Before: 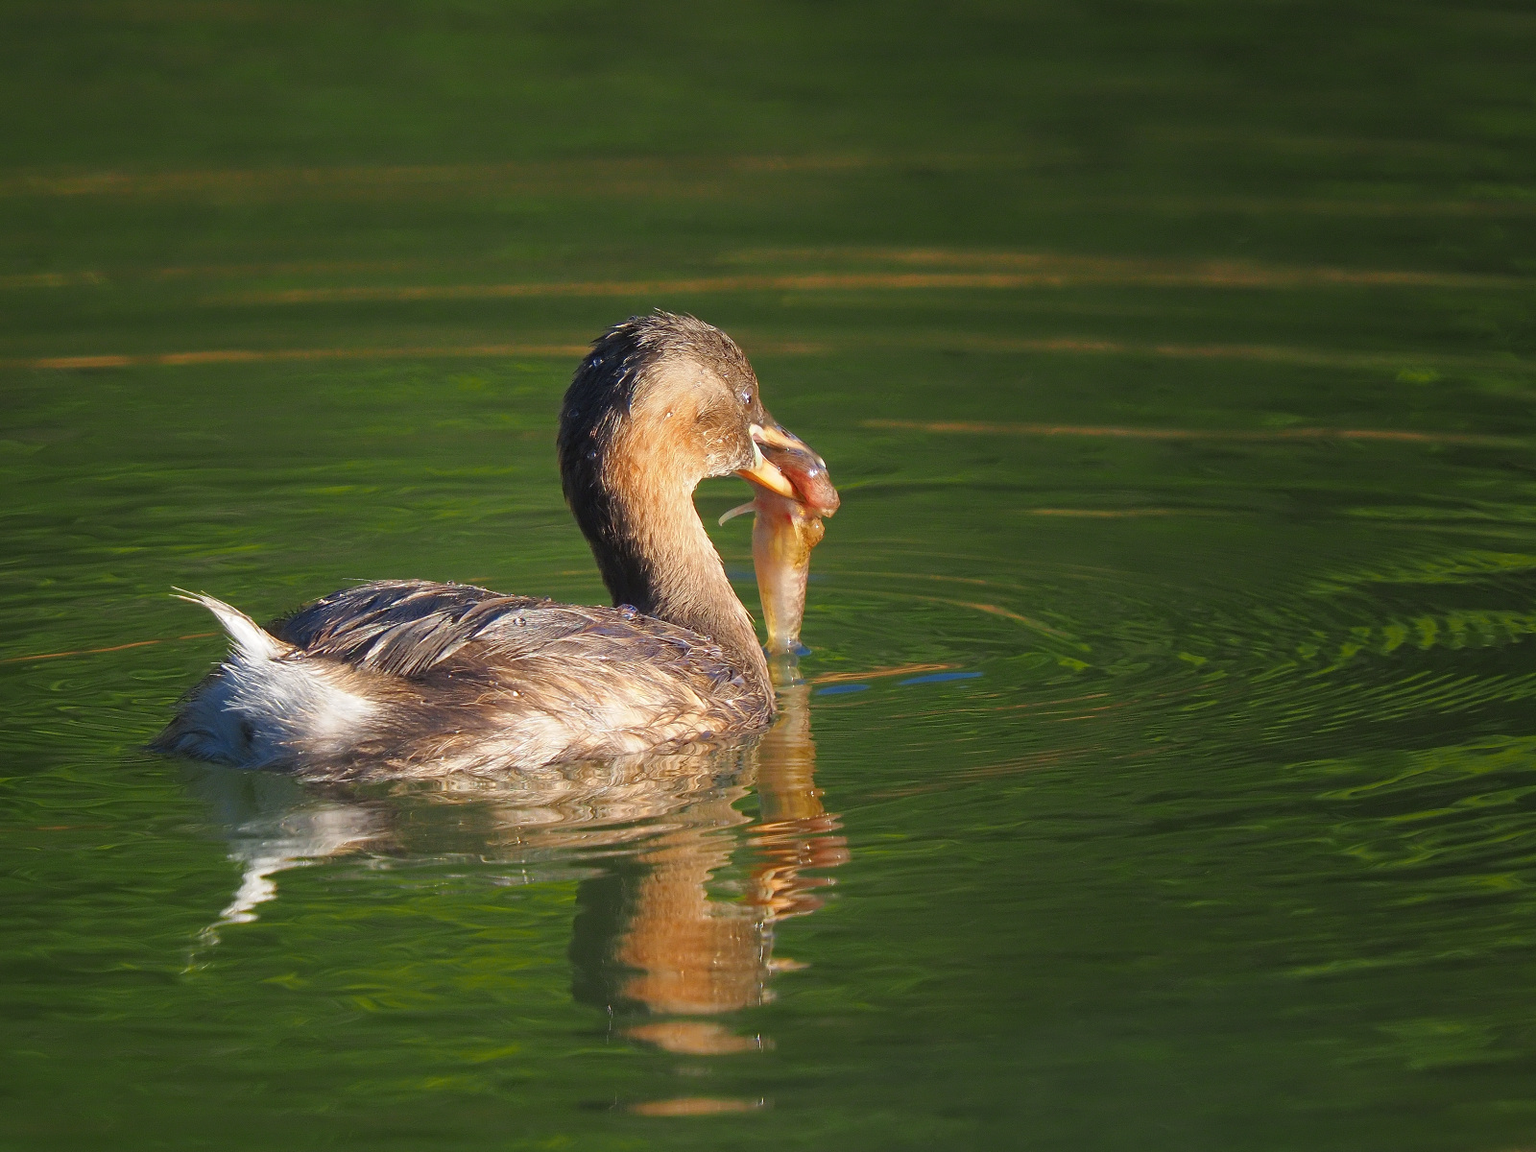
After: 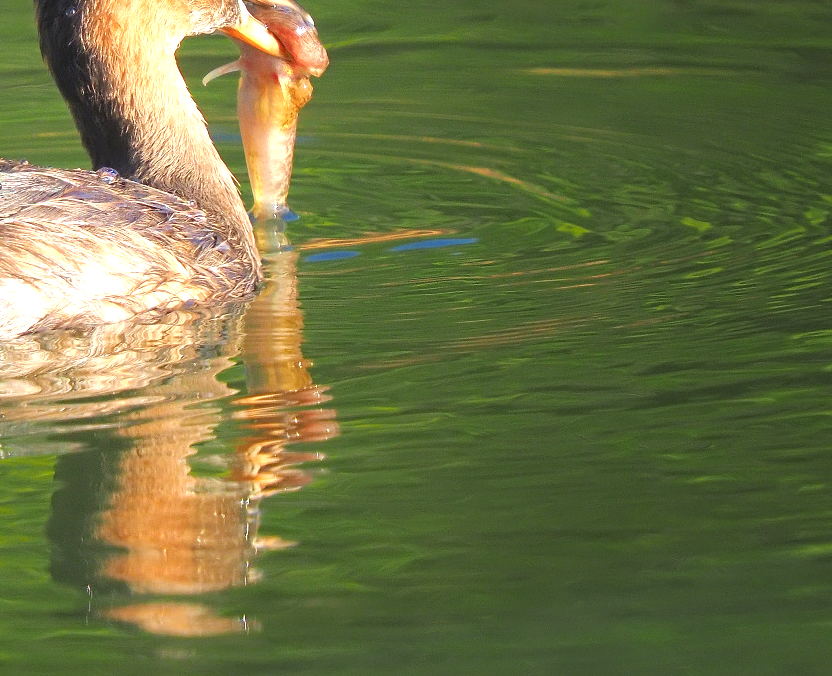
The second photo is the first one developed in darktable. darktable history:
exposure: black level correction -0.001, exposure 0.901 EV, compensate highlight preservation false
crop: left 34.158%, top 38.51%, right 13.787%, bottom 5.113%
